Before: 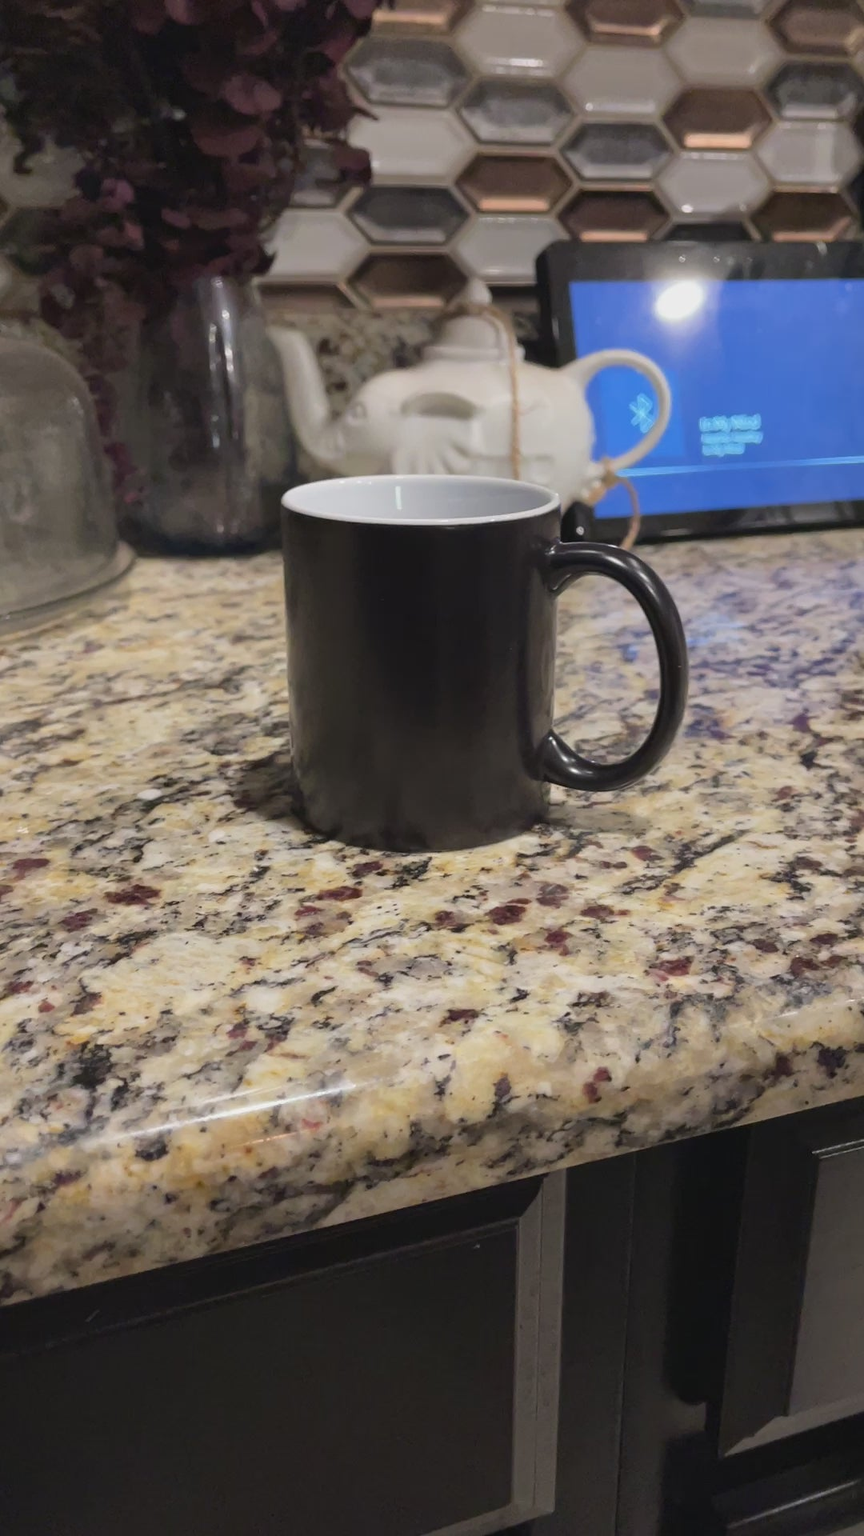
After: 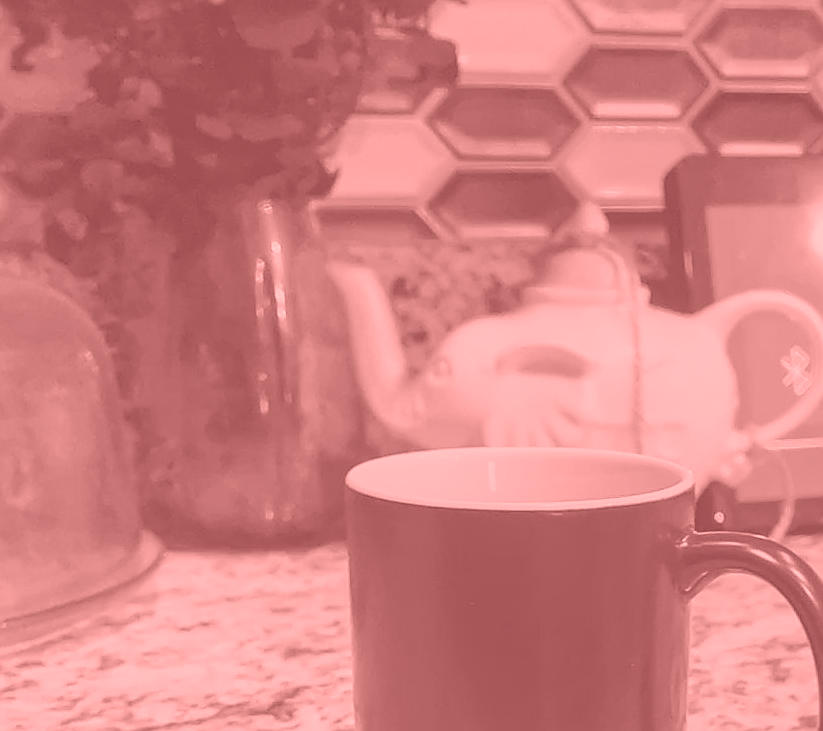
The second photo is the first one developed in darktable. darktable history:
base curve: curves: ch0 [(0, 0) (0.088, 0.125) (0.176, 0.251) (0.354, 0.501) (0.613, 0.749) (1, 0.877)], preserve colors none
colorize: saturation 51%, source mix 50.67%, lightness 50.67%
sharpen: radius 1.4, amount 1.25, threshold 0.7
levels: levels [0, 0.618, 1]
local contrast: on, module defaults
crop: left 0.579%, top 7.627%, right 23.167%, bottom 54.275%
contrast brightness saturation: brightness 0.28
